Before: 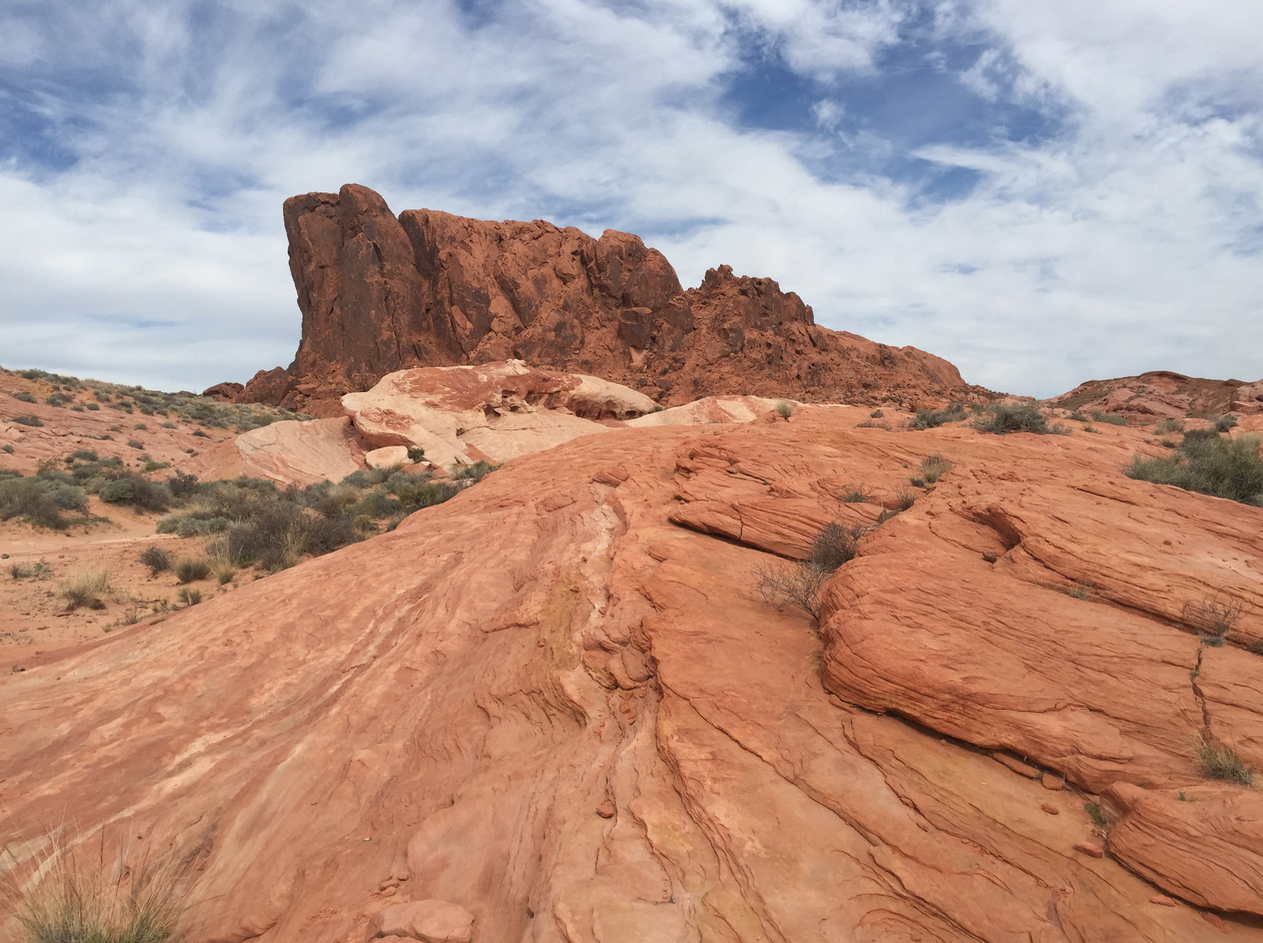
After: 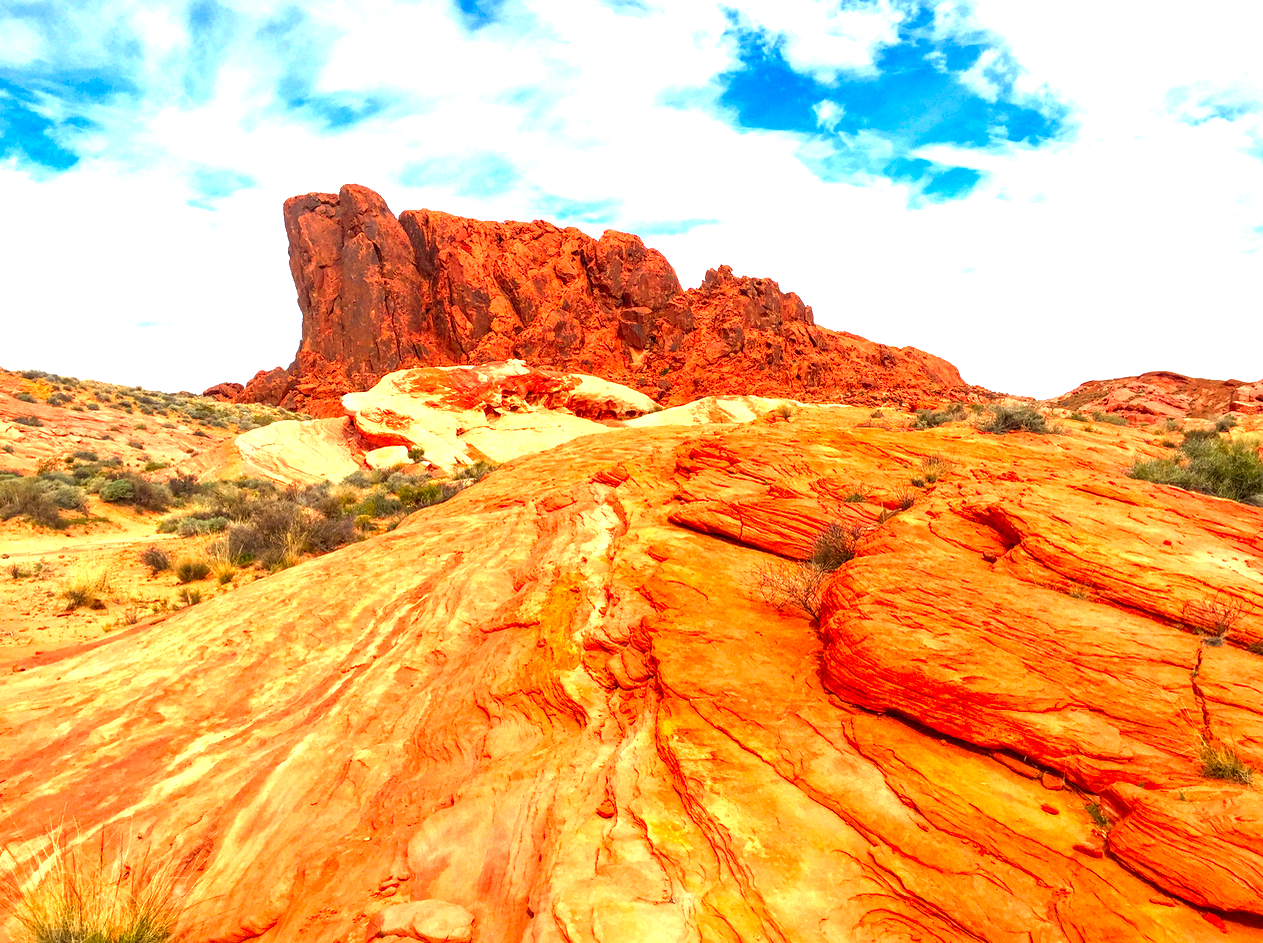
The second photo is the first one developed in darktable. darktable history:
local contrast: highlights 60%, shadows 63%, detail 160%
exposure: black level correction 0, exposure 1.447 EV, compensate highlight preservation false
contrast brightness saturation: contrast -0.012, brightness -0.012, saturation 0.045
color correction: highlights b* -0.031, saturation 2.16
